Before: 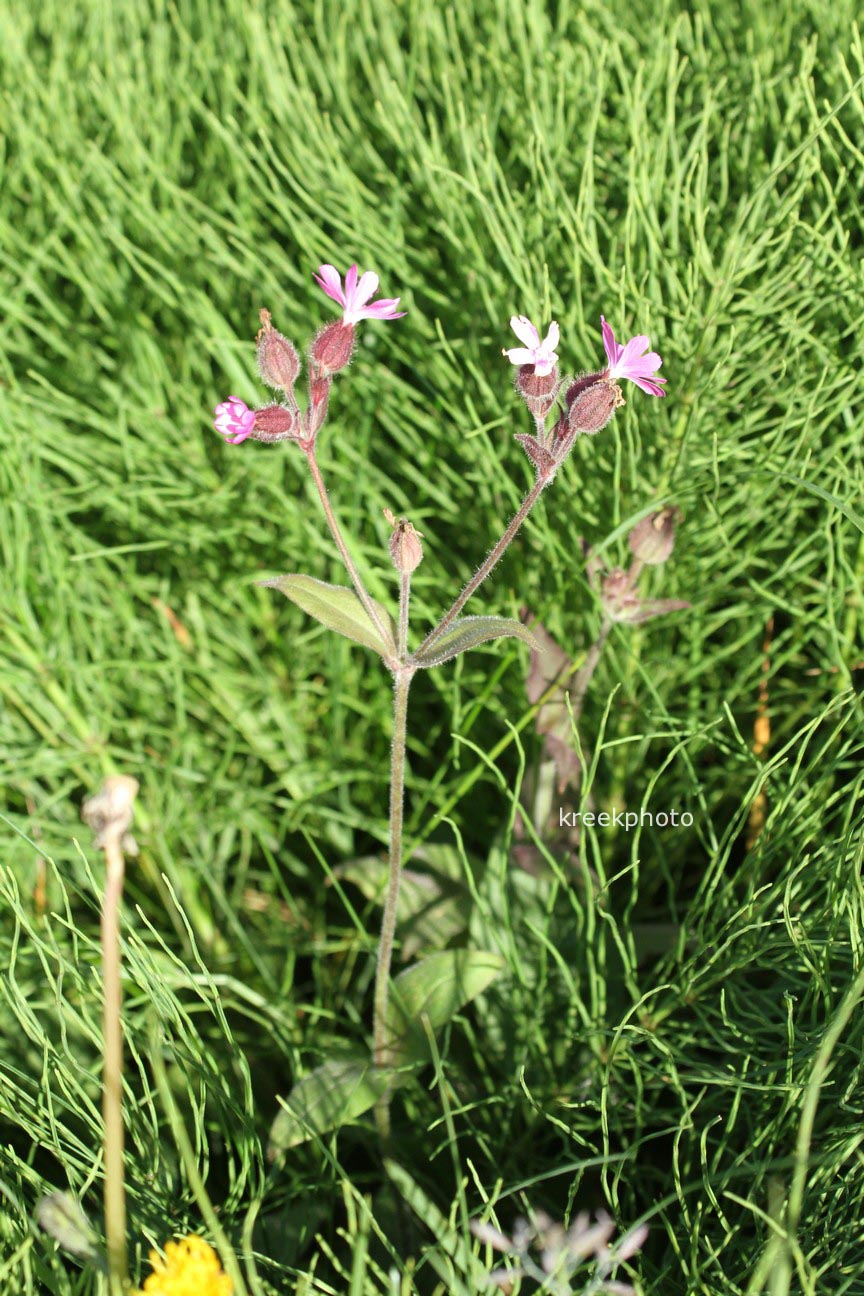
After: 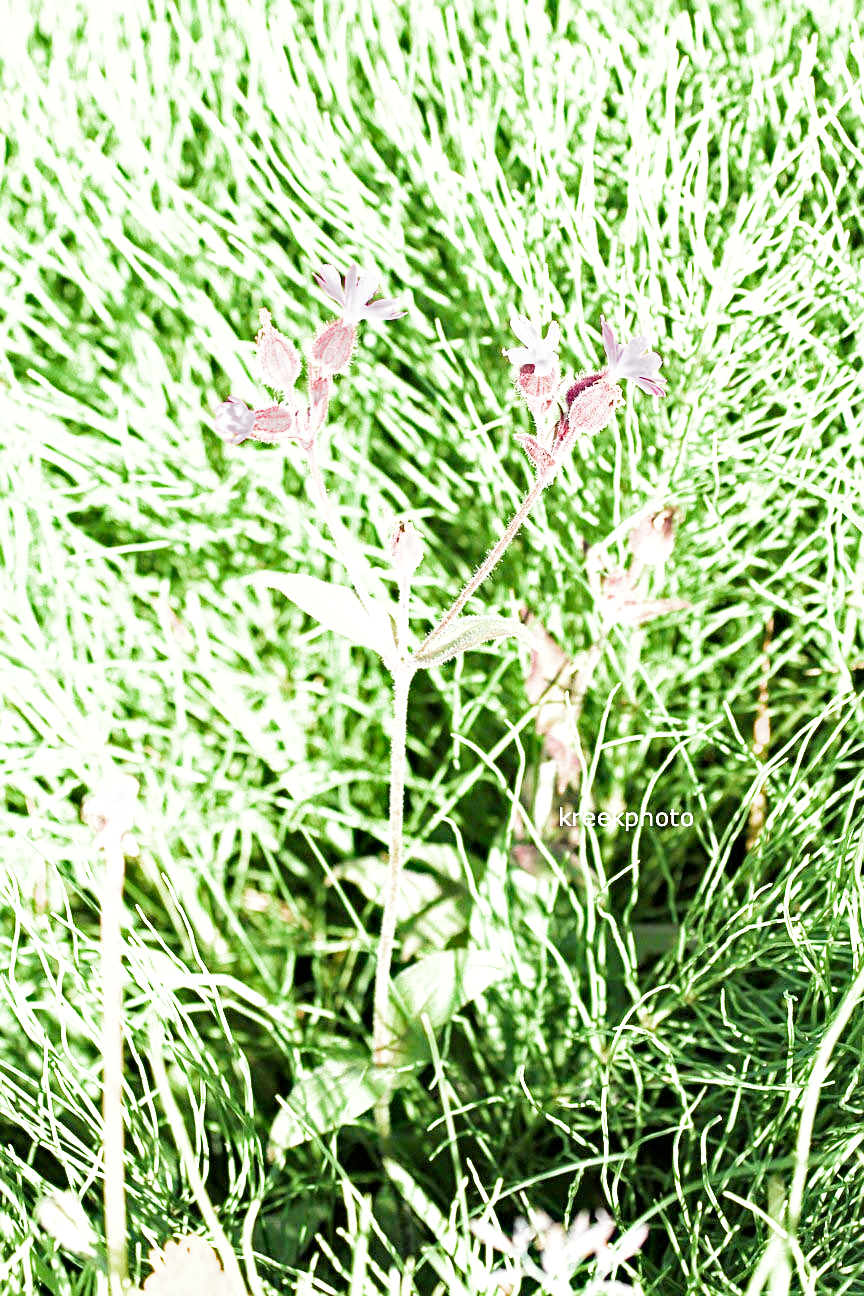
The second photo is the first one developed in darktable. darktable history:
filmic rgb: middle gray luminance 9.23%, black relative exposure -10.55 EV, white relative exposure 3.45 EV, threshold 6 EV, target black luminance 0%, hardness 5.98, latitude 59.69%, contrast 1.087, highlights saturation mix 5%, shadows ↔ highlights balance 29.23%, add noise in highlights 0, color science v3 (2019), use custom middle-gray values true, iterations of high-quality reconstruction 0, contrast in highlights soft, enable highlight reconstruction true
haze removal: strength 0.29, distance 0.25, compatibility mode true, adaptive false
sharpen: on, module defaults
exposure: black level correction 0.001, exposure 1.05 EV, compensate exposure bias true, compensate highlight preservation false
